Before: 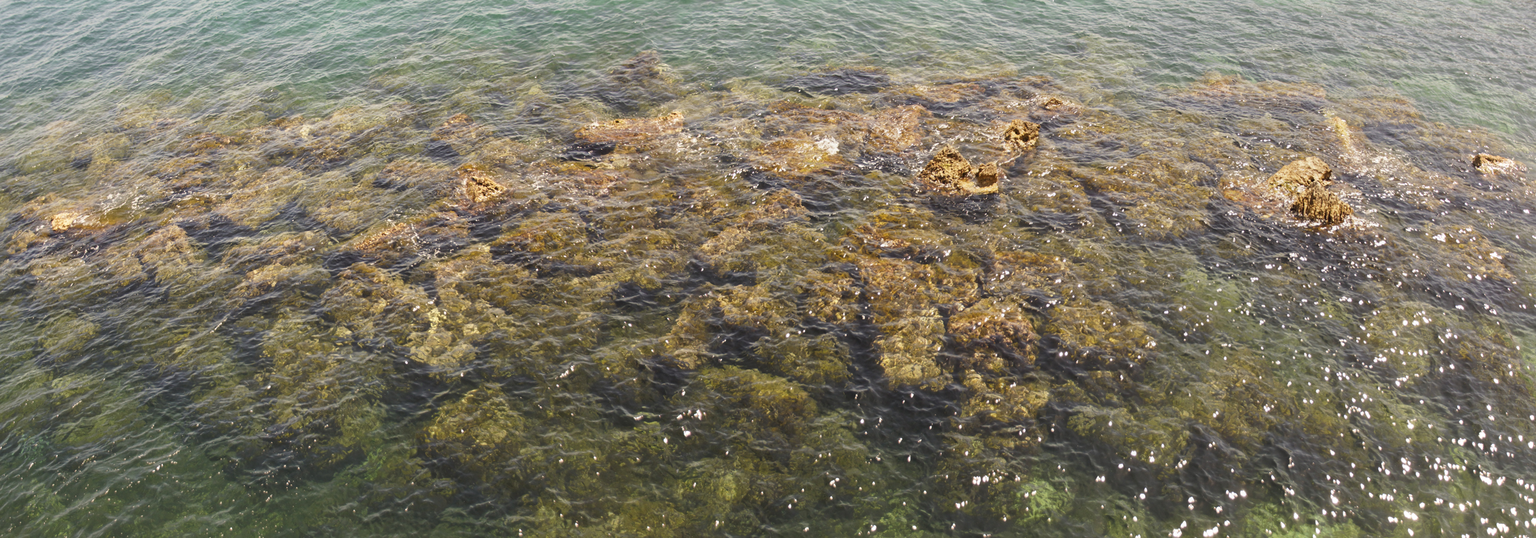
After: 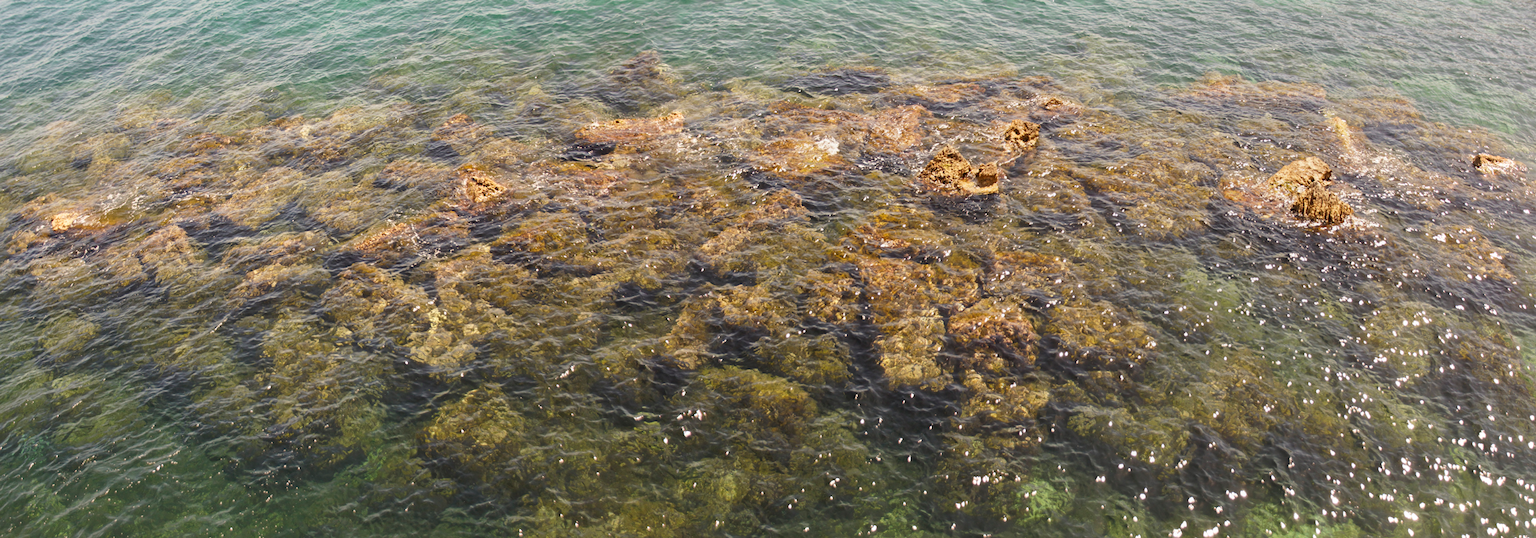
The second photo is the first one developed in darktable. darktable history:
local contrast: mode bilateral grid, contrast 15, coarseness 37, detail 106%, midtone range 0.2
